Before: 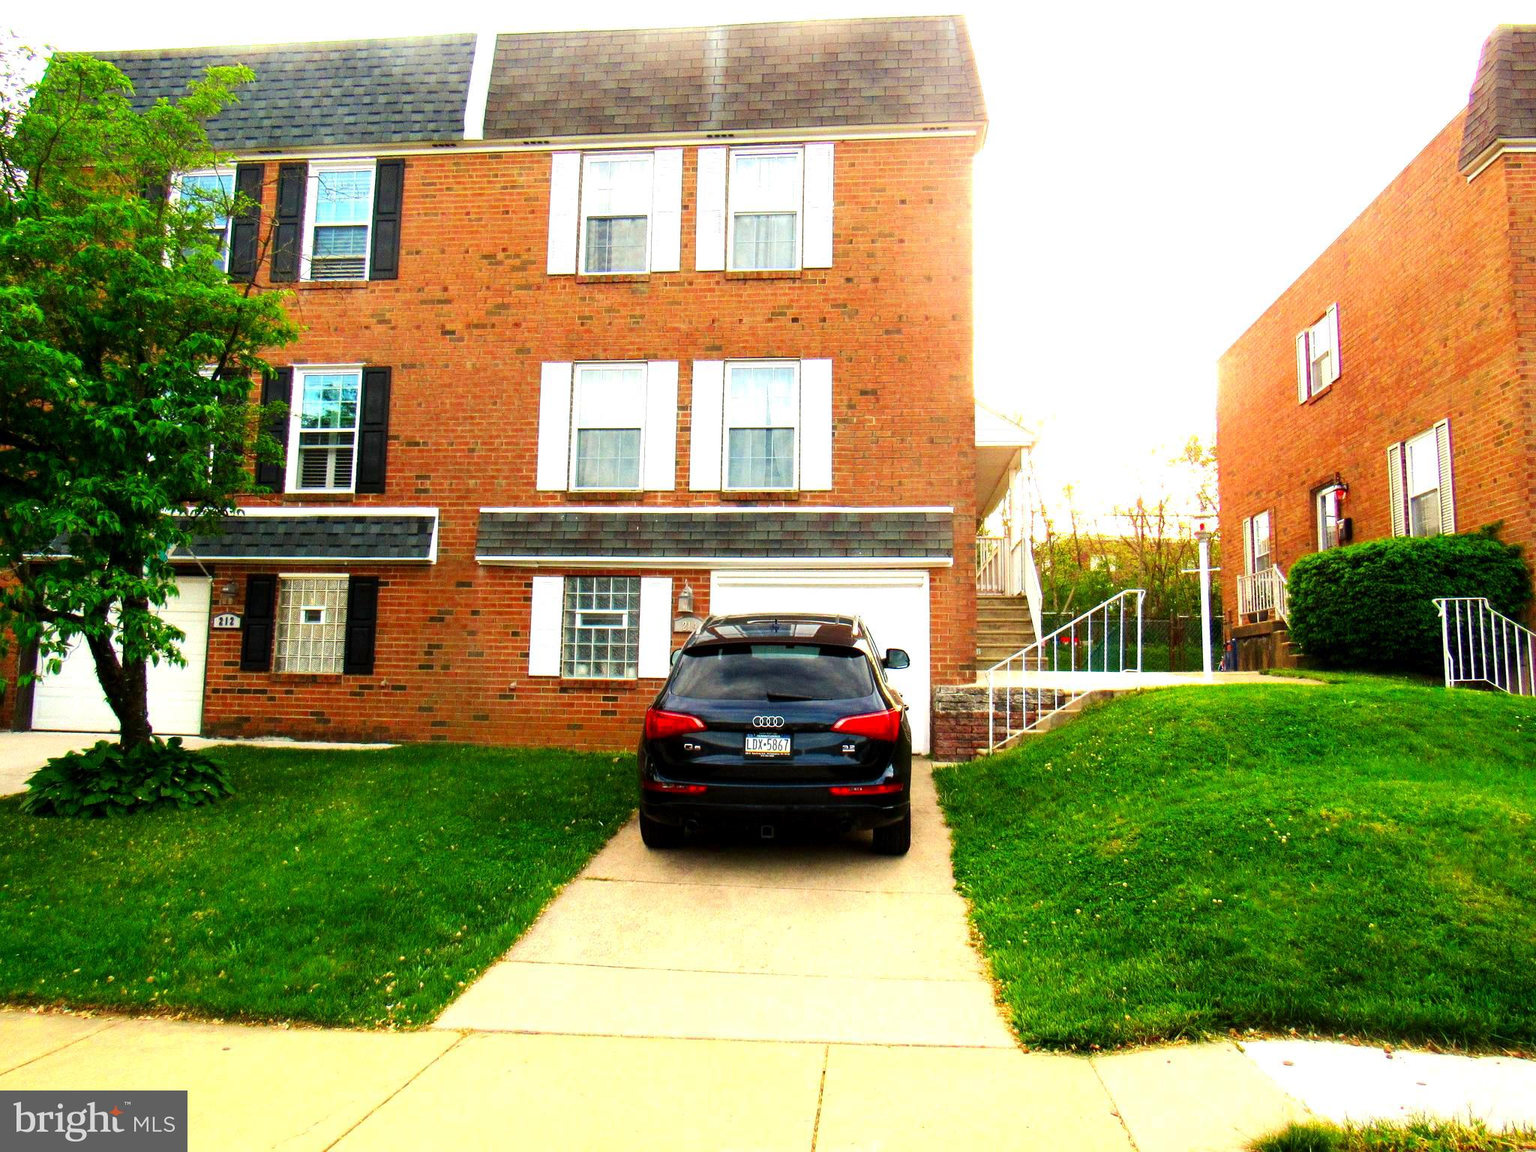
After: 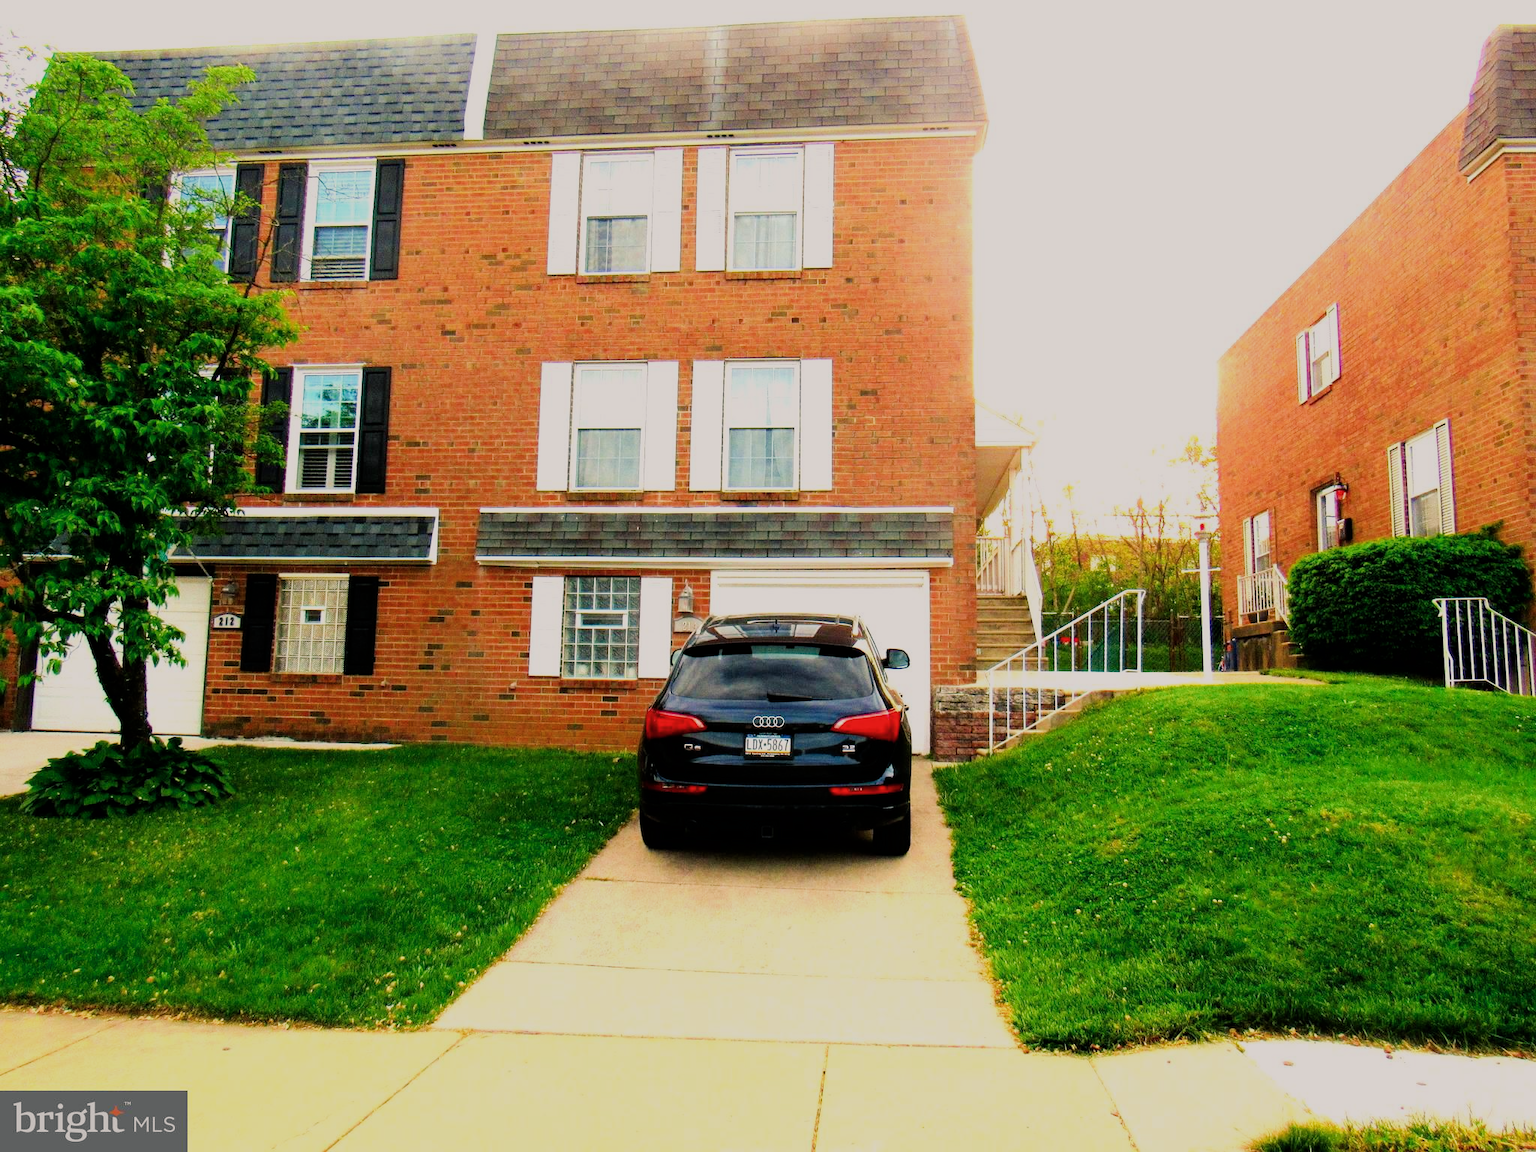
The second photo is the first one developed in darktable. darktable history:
color balance rgb: shadows lift › chroma 2.02%, shadows lift › hue 217.42°, highlights gain › chroma 1.59%, highlights gain › hue 56.93°, perceptual saturation grading › global saturation 0.152%
filmic rgb: black relative exposure -7.65 EV, white relative exposure 4.56 EV, threshold 2.99 EV, hardness 3.61, enable highlight reconstruction true
